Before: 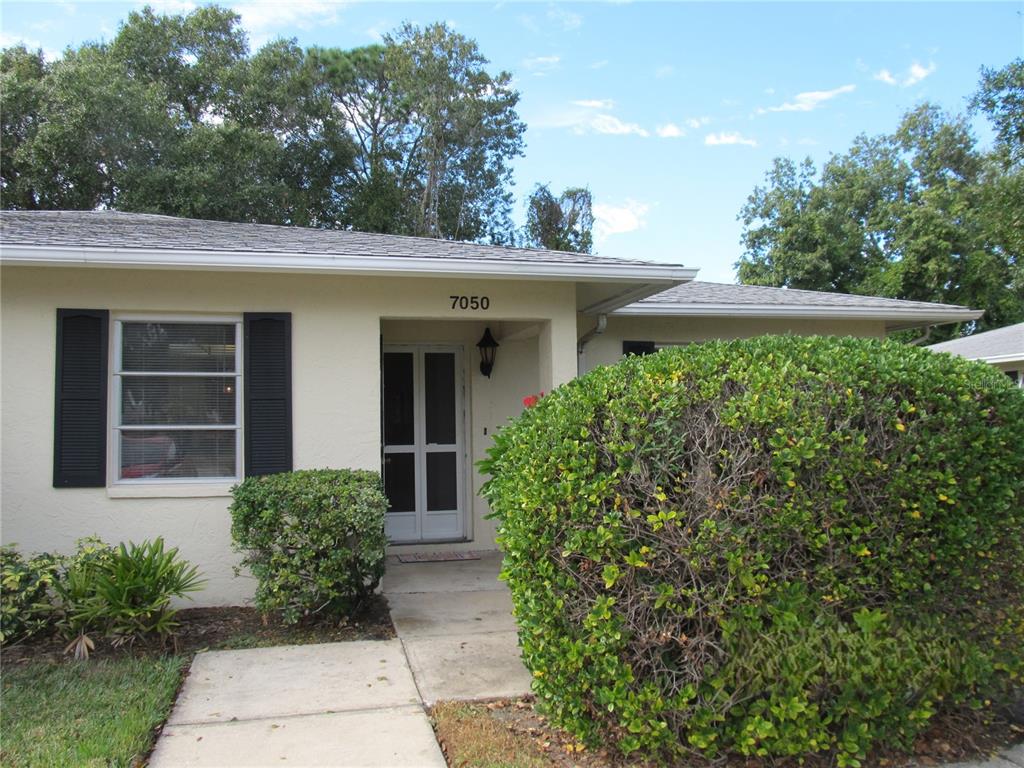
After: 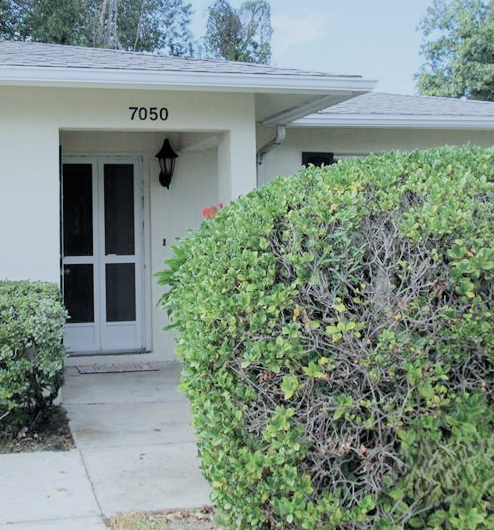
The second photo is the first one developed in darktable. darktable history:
exposure: exposure 1.153 EV, compensate highlight preservation false
filmic rgb: middle gray luminance 18.05%, black relative exposure -7.52 EV, white relative exposure 8.45 EV, target black luminance 0%, hardness 2.23, latitude 18.96%, contrast 0.881, highlights saturation mix 5.37%, shadows ↔ highlights balance 10.81%
color calibration: output R [1.003, 0.027, -0.041, 0], output G [-0.018, 1.043, -0.038, 0], output B [0.071, -0.086, 1.017, 0], x 0.383, y 0.371, temperature 3919.31 K
crop: left 31.363%, top 24.702%, right 20.334%, bottom 6.254%
contrast brightness saturation: contrast 0.097, saturation -0.288
